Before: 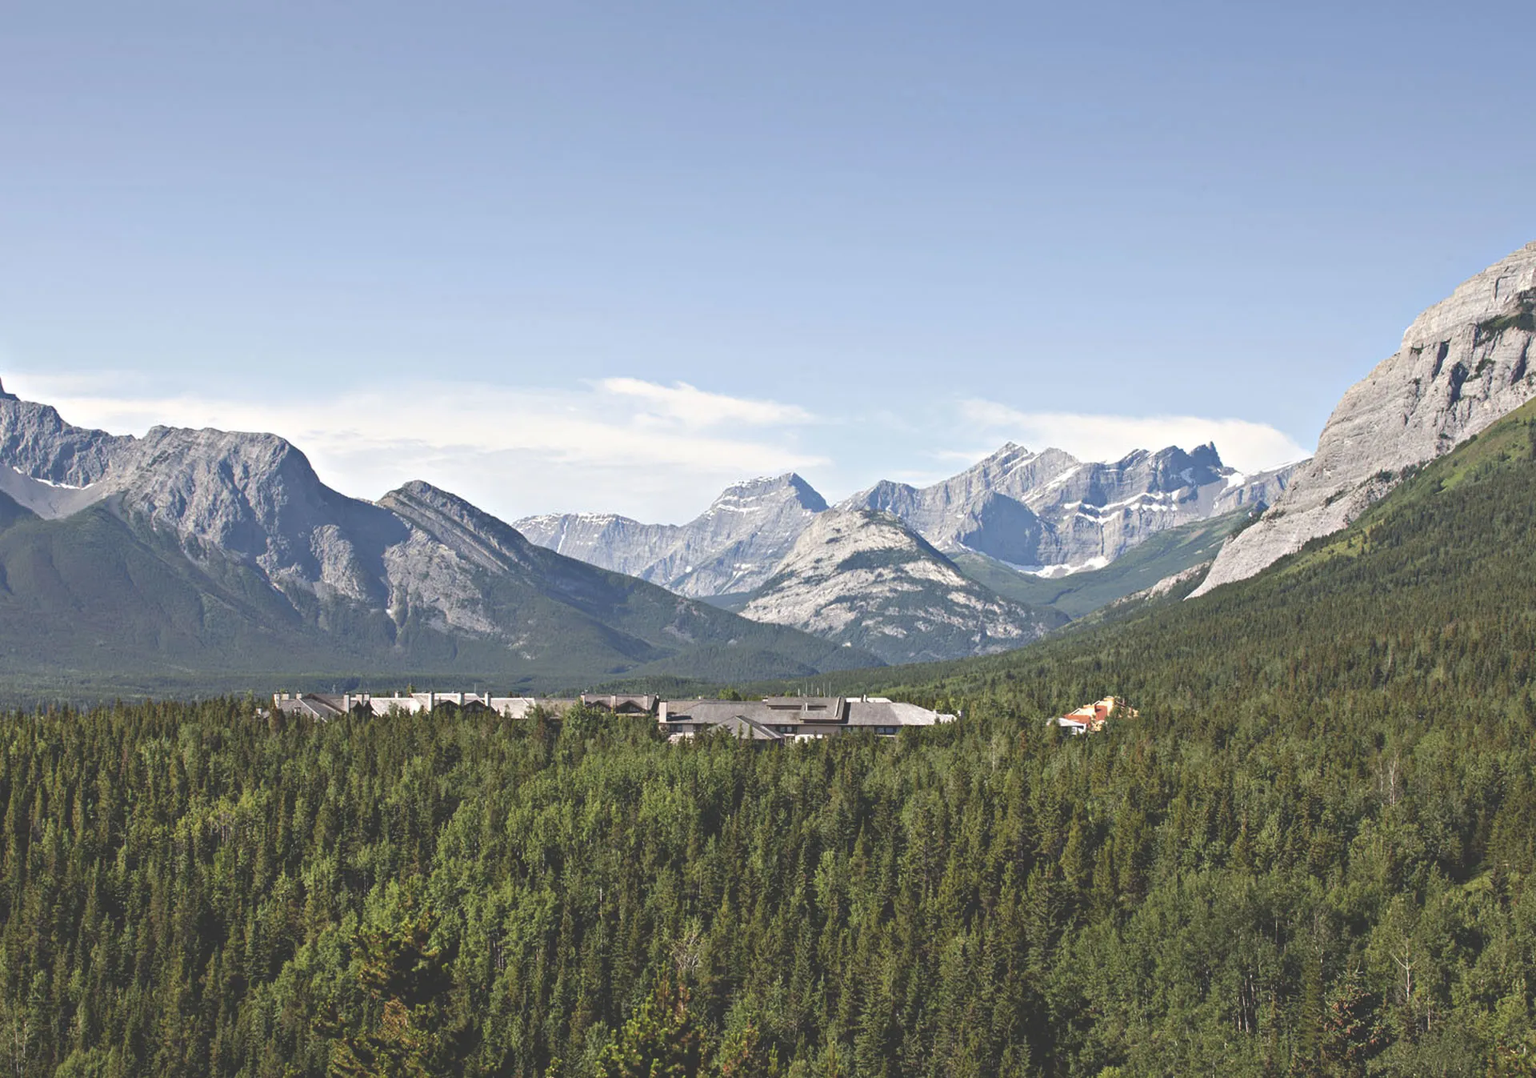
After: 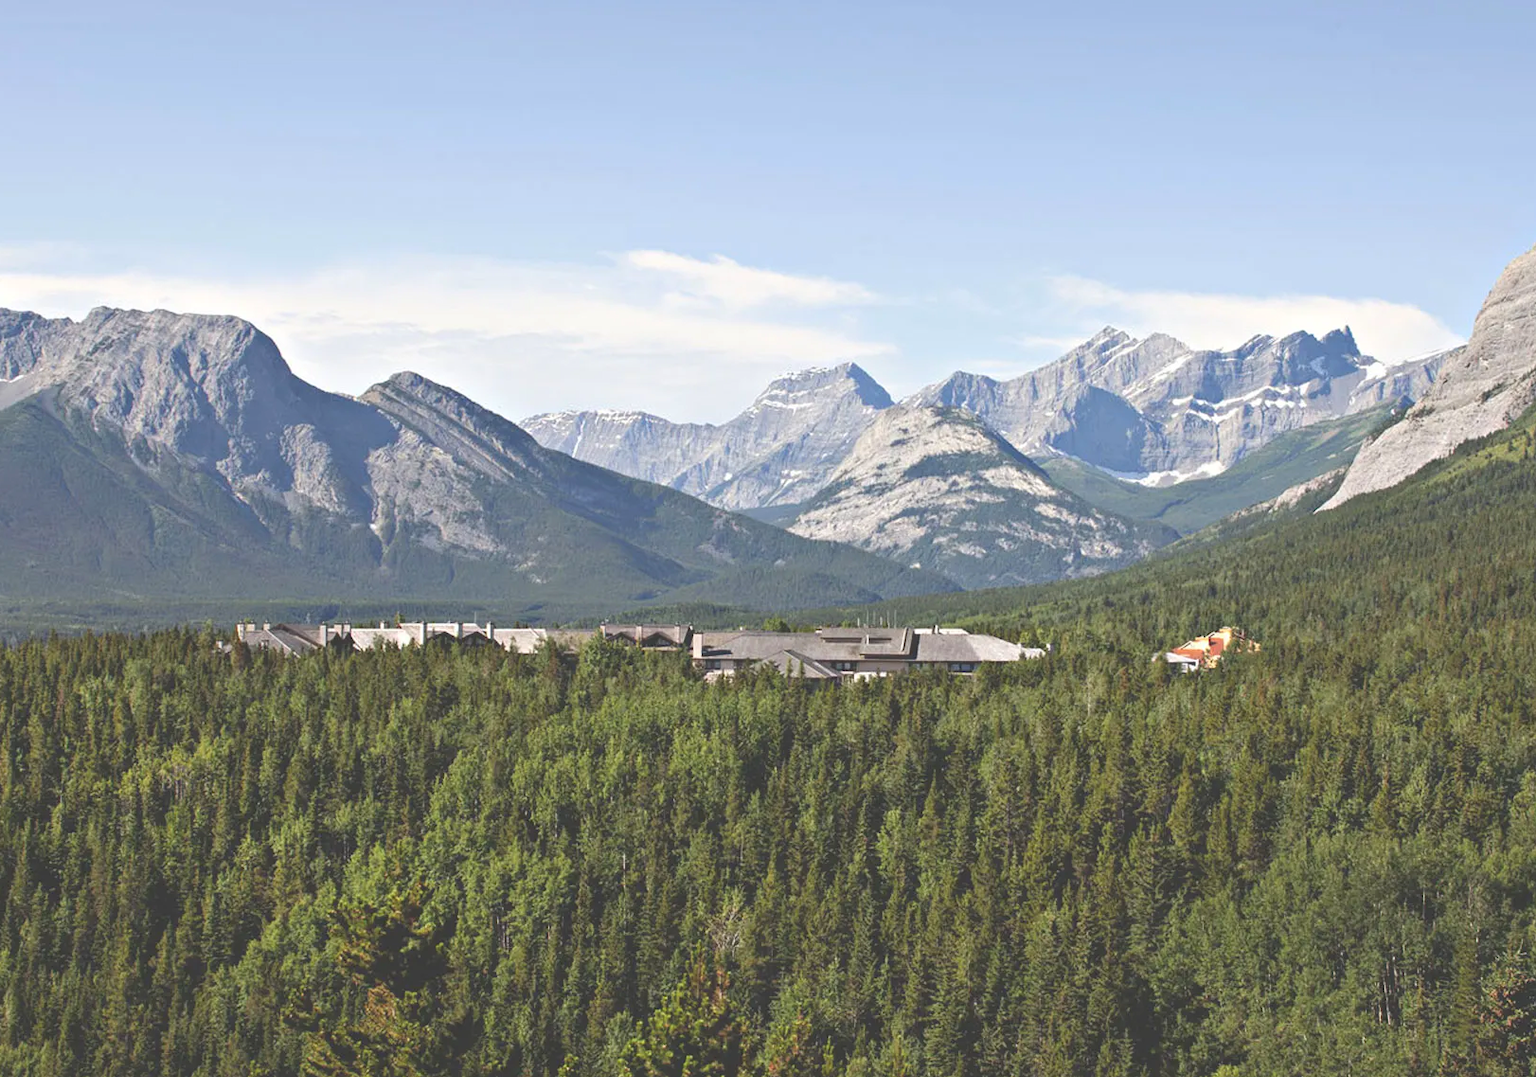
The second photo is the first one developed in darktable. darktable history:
crop and rotate: left 4.842%, top 15.51%, right 10.668%
contrast brightness saturation: contrast 0.03, brightness 0.06, saturation 0.13
